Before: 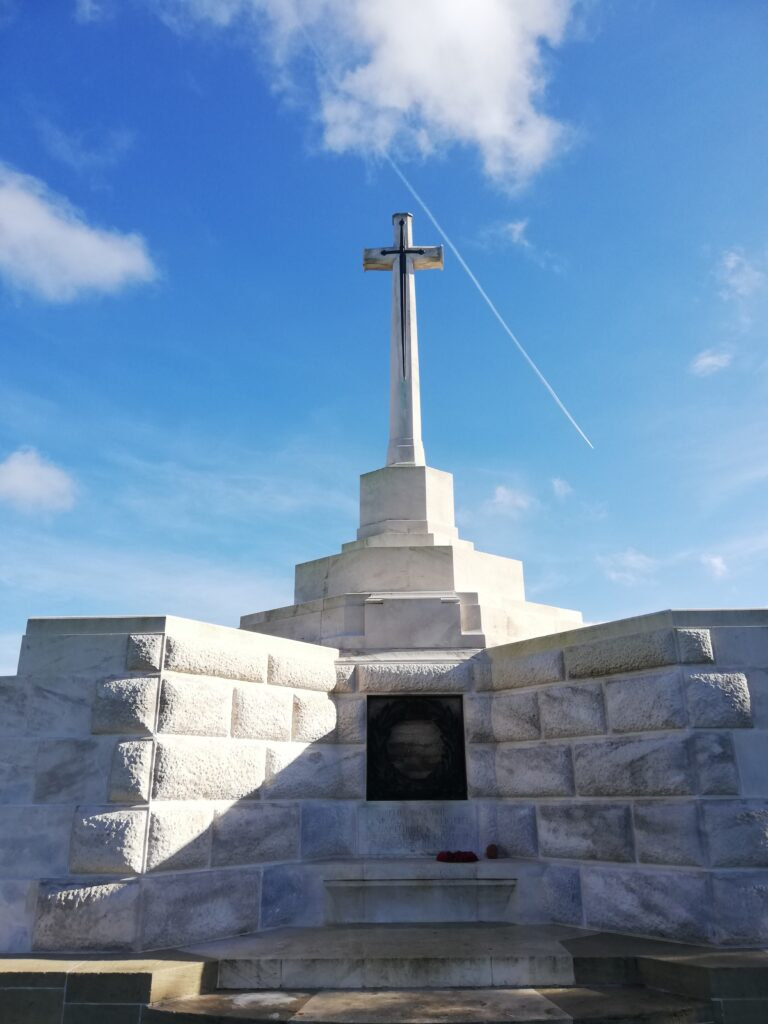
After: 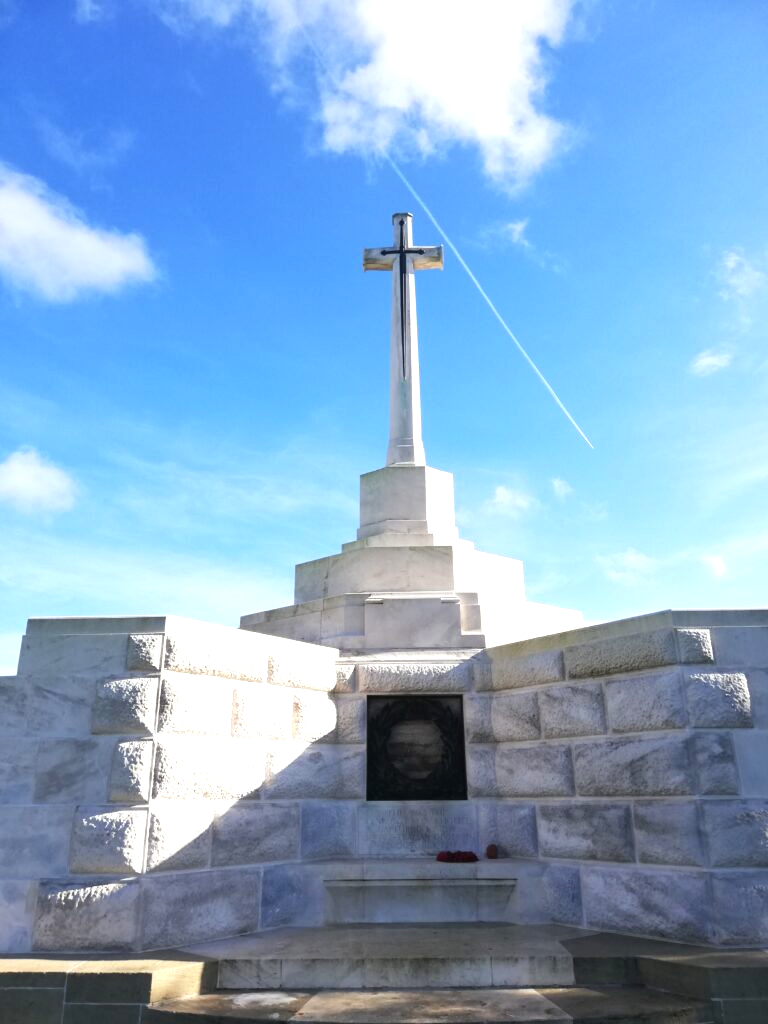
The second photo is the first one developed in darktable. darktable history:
exposure: black level correction 0, exposure 0.703 EV, compensate highlight preservation false
